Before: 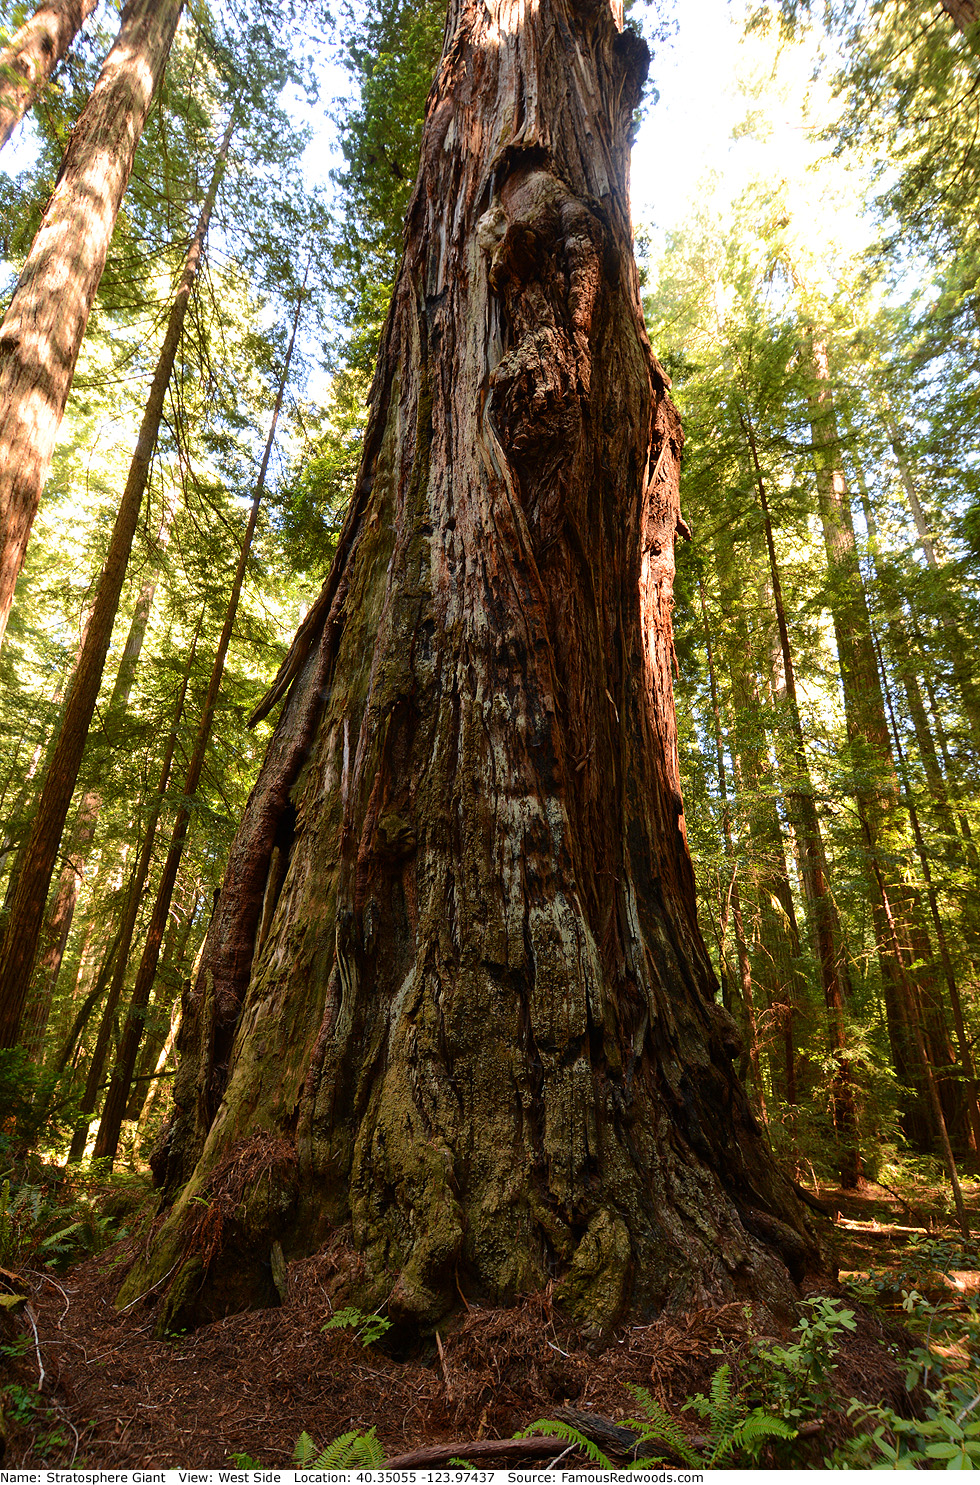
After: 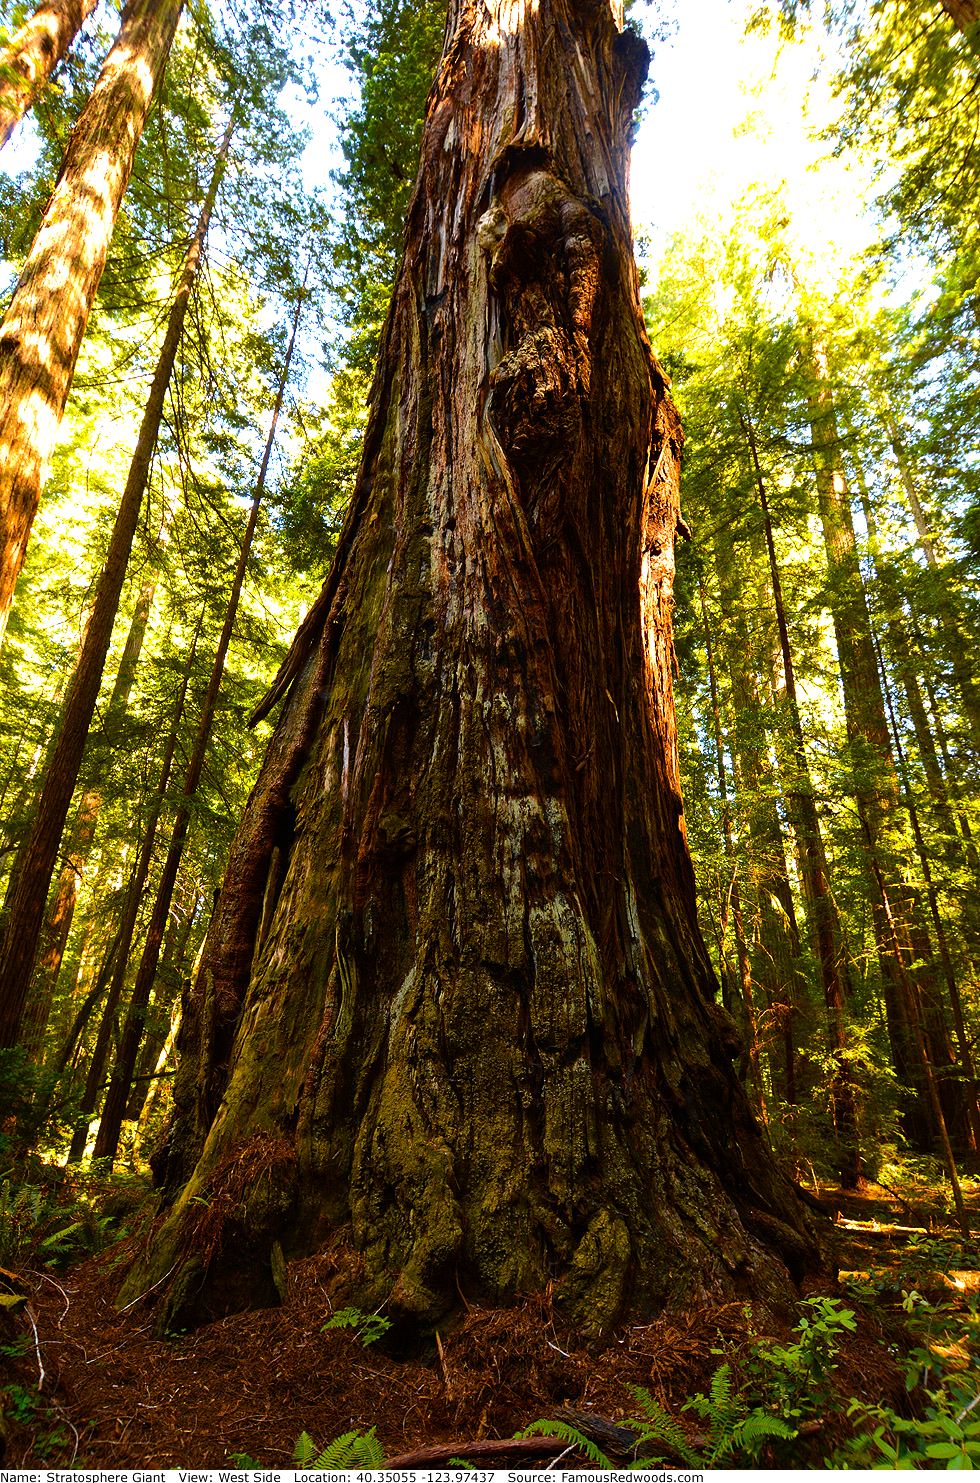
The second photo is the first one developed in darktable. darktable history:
color balance rgb: linear chroma grading › global chroma 9%, perceptual saturation grading › global saturation 36%, perceptual saturation grading › shadows 35%, perceptual brilliance grading › global brilliance 15%, perceptual brilliance grading › shadows -35%, global vibrance 15%
crop: bottom 0.071%
